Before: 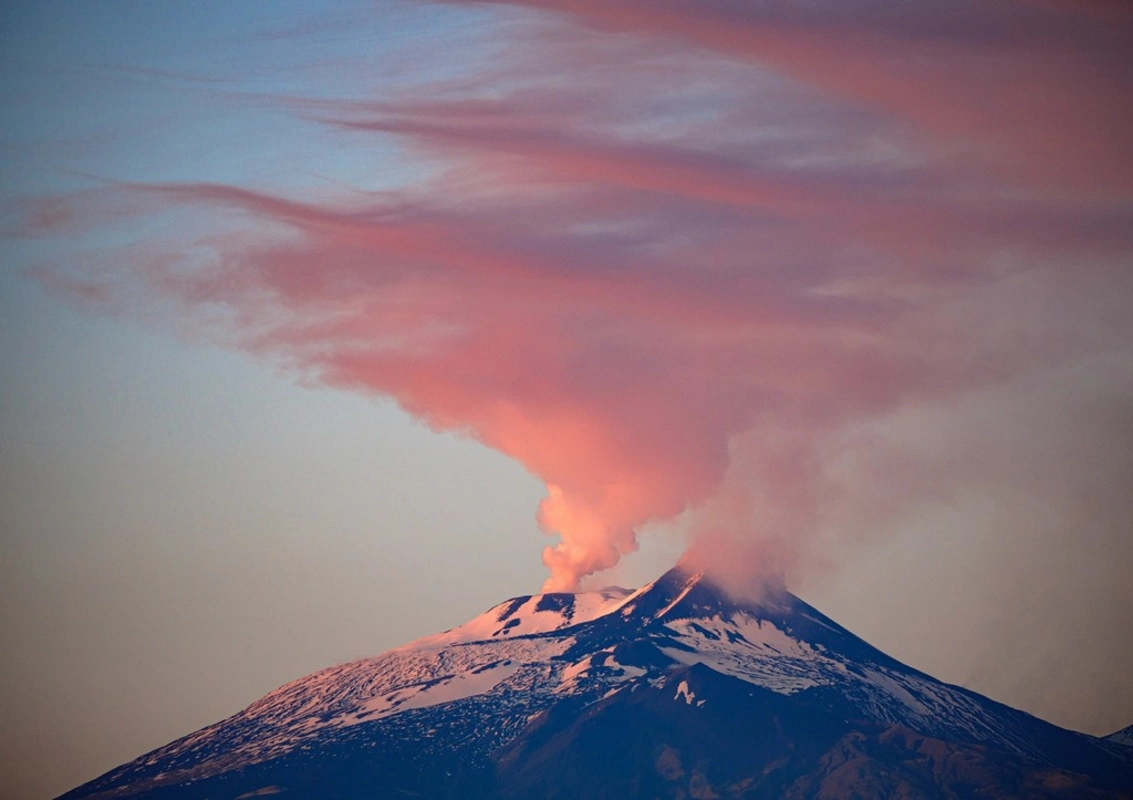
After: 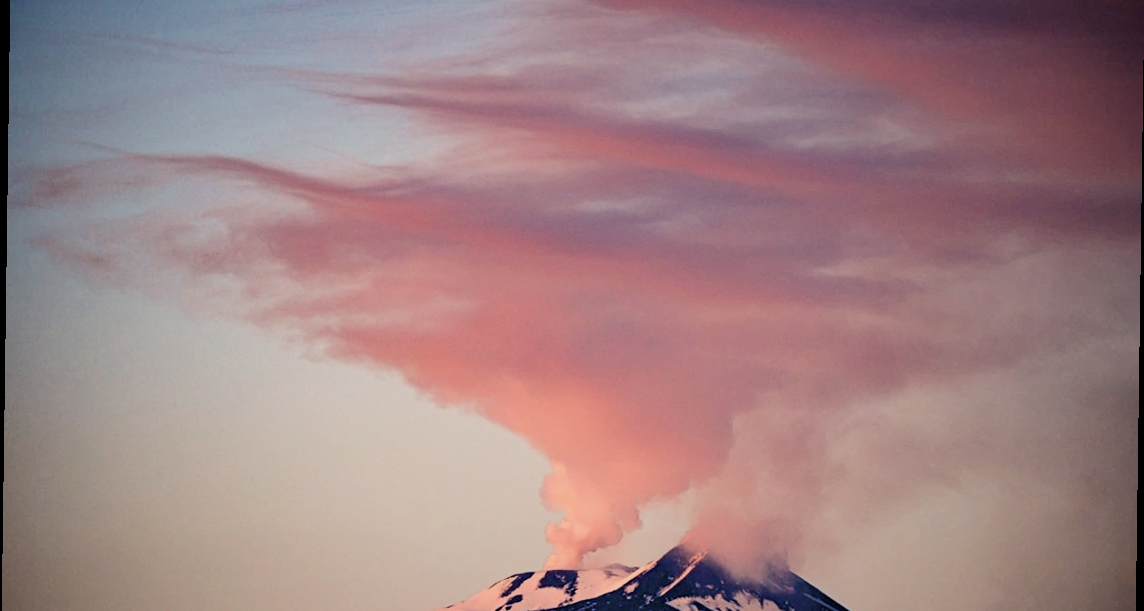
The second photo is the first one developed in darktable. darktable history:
exposure: compensate highlight preservation false
crop: top 3.857%, bottom 21.132%
color correction: highlights a* 5.59, highlights b* 5.24, saturation 0.68
filmic rgb: black relative exposure -7.5 EV, white relative exposure 5 EV, hardness 3.31, contrast 1.3, contrast in shadows safe
color balance rgb: shadows lift › chroma 3%, shadows lift › hue 280.8°, power › hue 330°, highlights gain › chroma 3%, highlights gain › hue 75.6°, global offset › luminance -1%, perceptual saturation grading › global saturation 20%, perceptual saturation grading › highlights -25%, perceptual saturation grading › shadows 50%, global vibrance 20%
tone equalizer: -8 EV -0.417 EV, -7 EV -0.389 EV, -6 EV -0.333 EV, -5 EV -0.222 EV, -3 EV 0.222 EV, -2 EV 0.333 EV, -1 EV 0.389 EV, +0 EV 0.417 EV, edges refinement/feathering 500, mask exposure compensation -1.57 EV, preserve details no
rotate and perspective: rotation 0.8°, automatic cropping off
